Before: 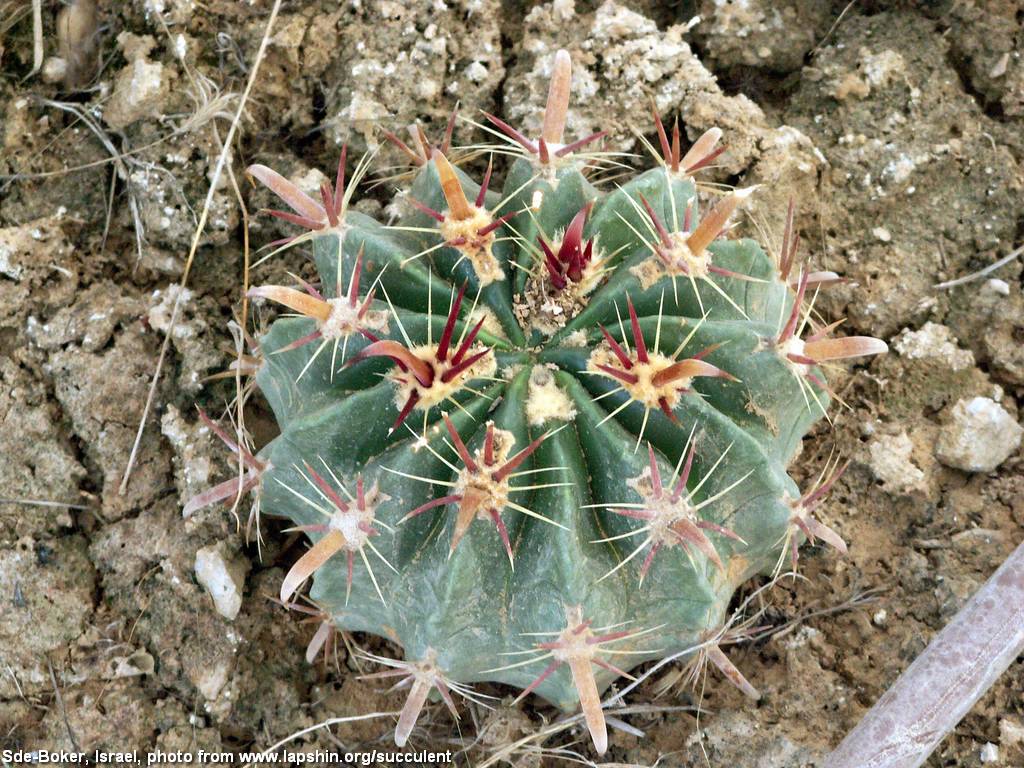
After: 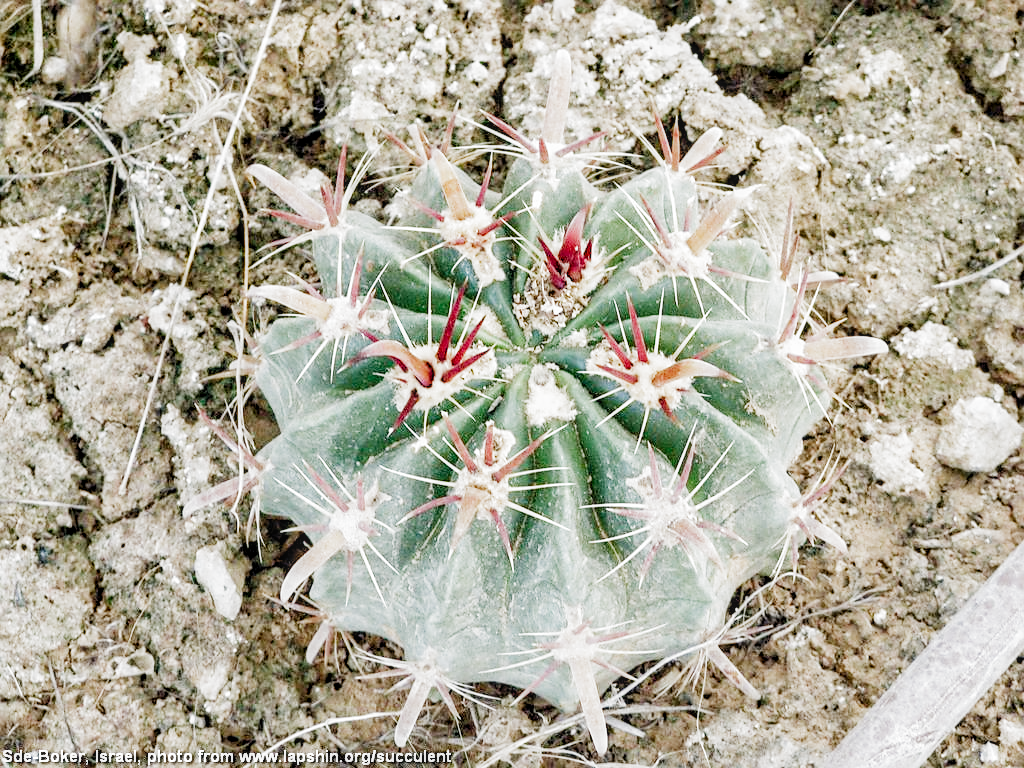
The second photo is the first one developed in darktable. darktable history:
local contrast: on, module defaults
exposure: black level correction 0.001, exposure 1.651 EV, compensate highlight preservation false
sharpen: radius 1.864, amount 0.397, threshold 1.729
filmic rgb: black relative exposure -7.65 EV, white relative exposure 4.56 EV, threshold 5.94 EV, hardness 3.61, preserve chrominance no, color science v5 (2021), contrast in shadows safe, contrast in highlights safe, enable highlight reconstruction true
